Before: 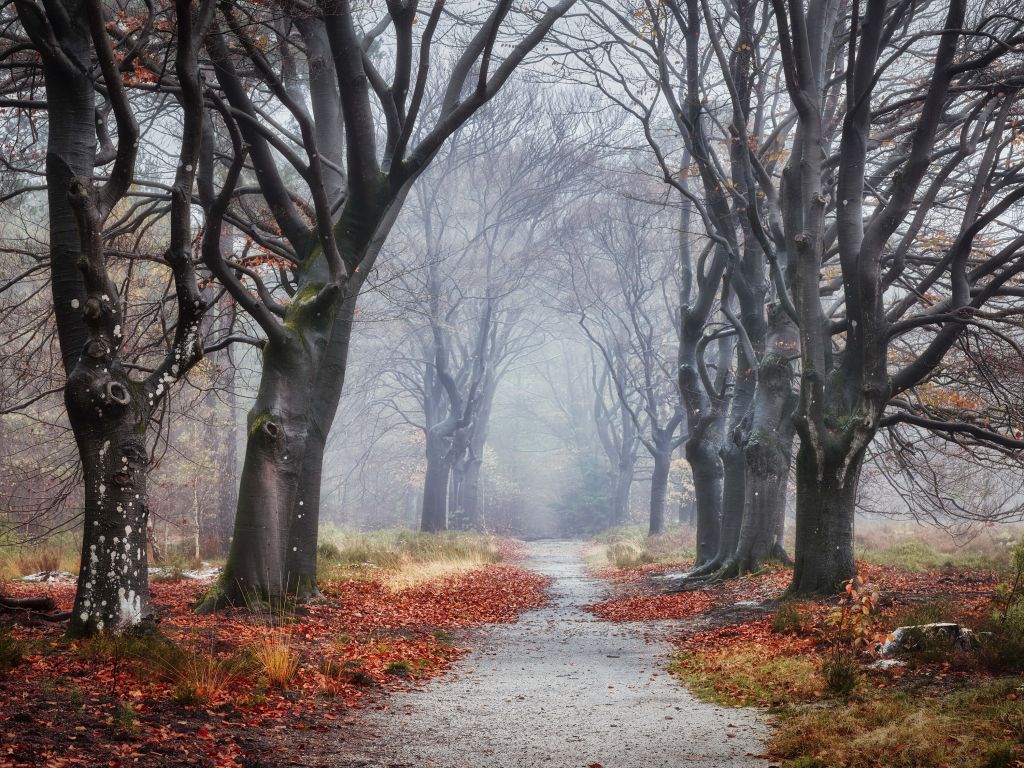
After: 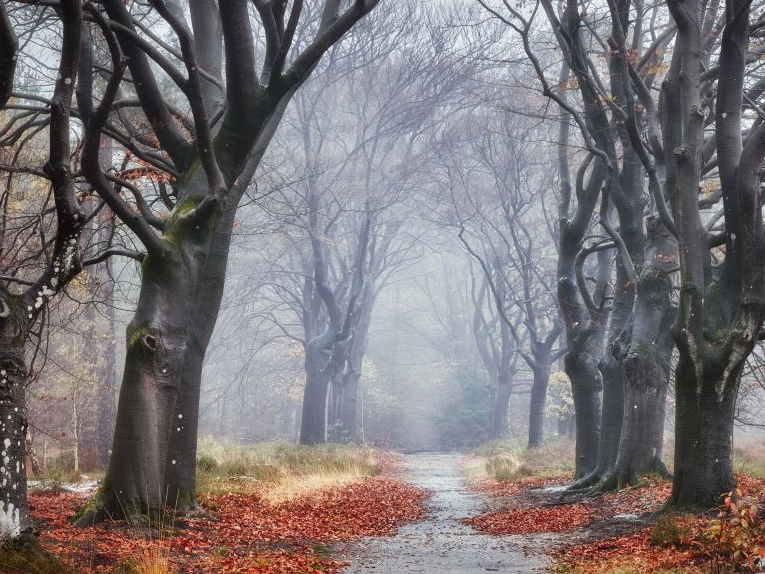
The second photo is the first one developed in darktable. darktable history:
exposure: exposure 0.078 EV, compensate highlight preservation false
crop and rotate: left 11.831%, top 11.346%, right 13.429%, bottom 13.899%
